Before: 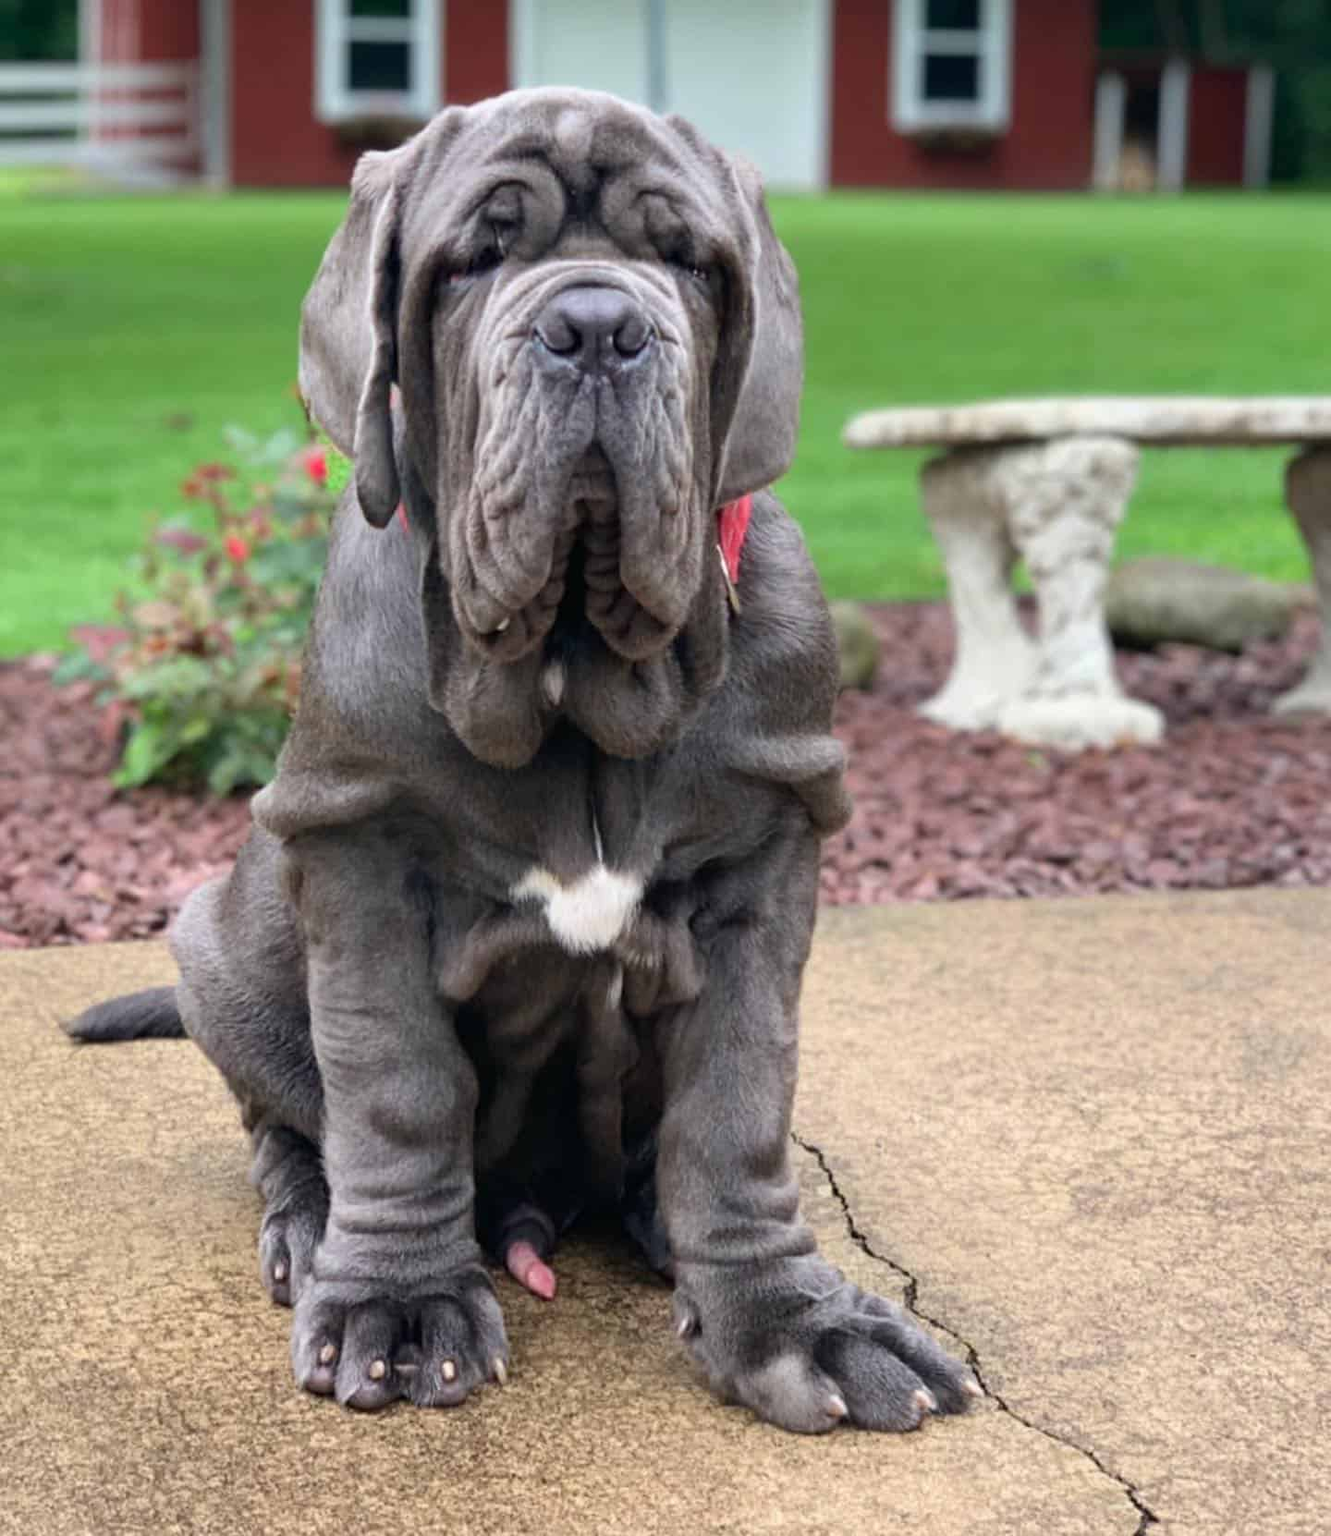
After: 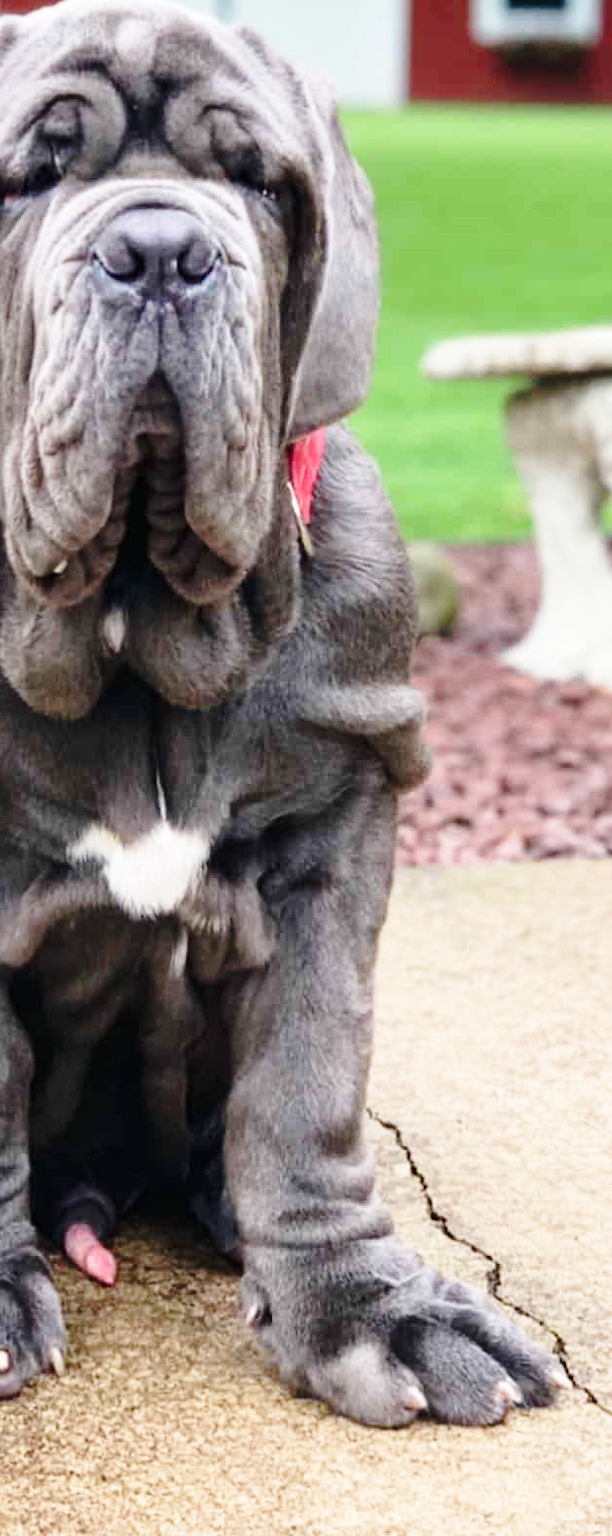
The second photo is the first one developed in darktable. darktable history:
crop: left 33.597%, top 6.009%, right 23.112%
base curve: curves: ch0 [(0, 0) (0.028, 0.03) (0.121, 0.232) (0.46, 0.748) (0.859, 0.968) (1, 1)], preserve colors none
